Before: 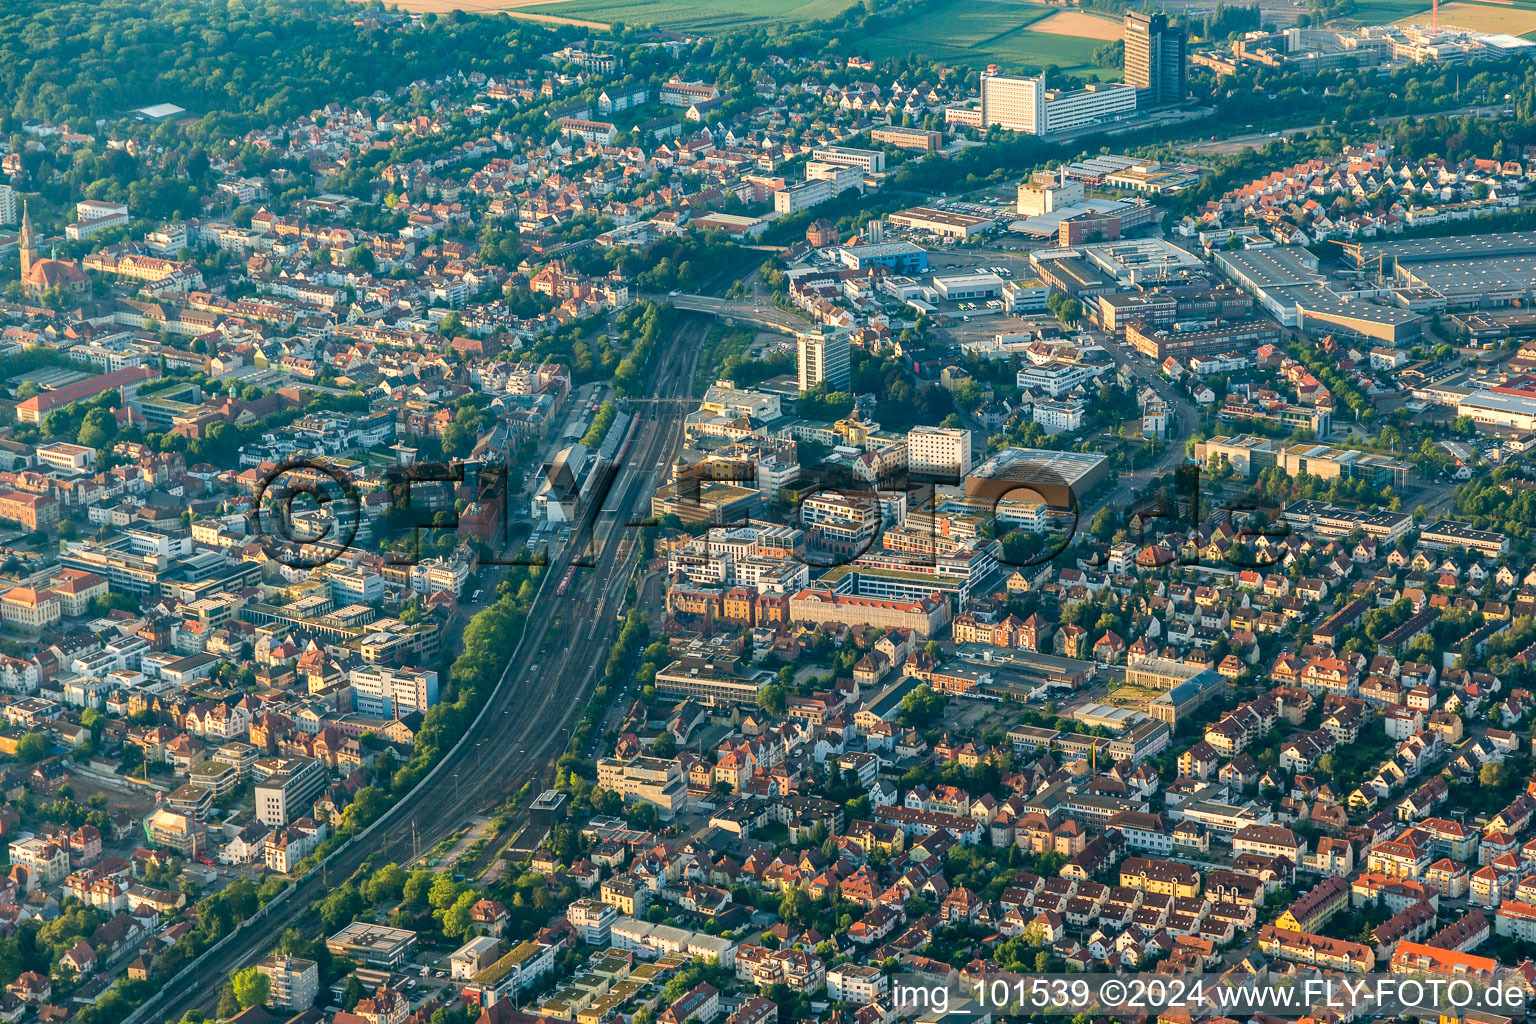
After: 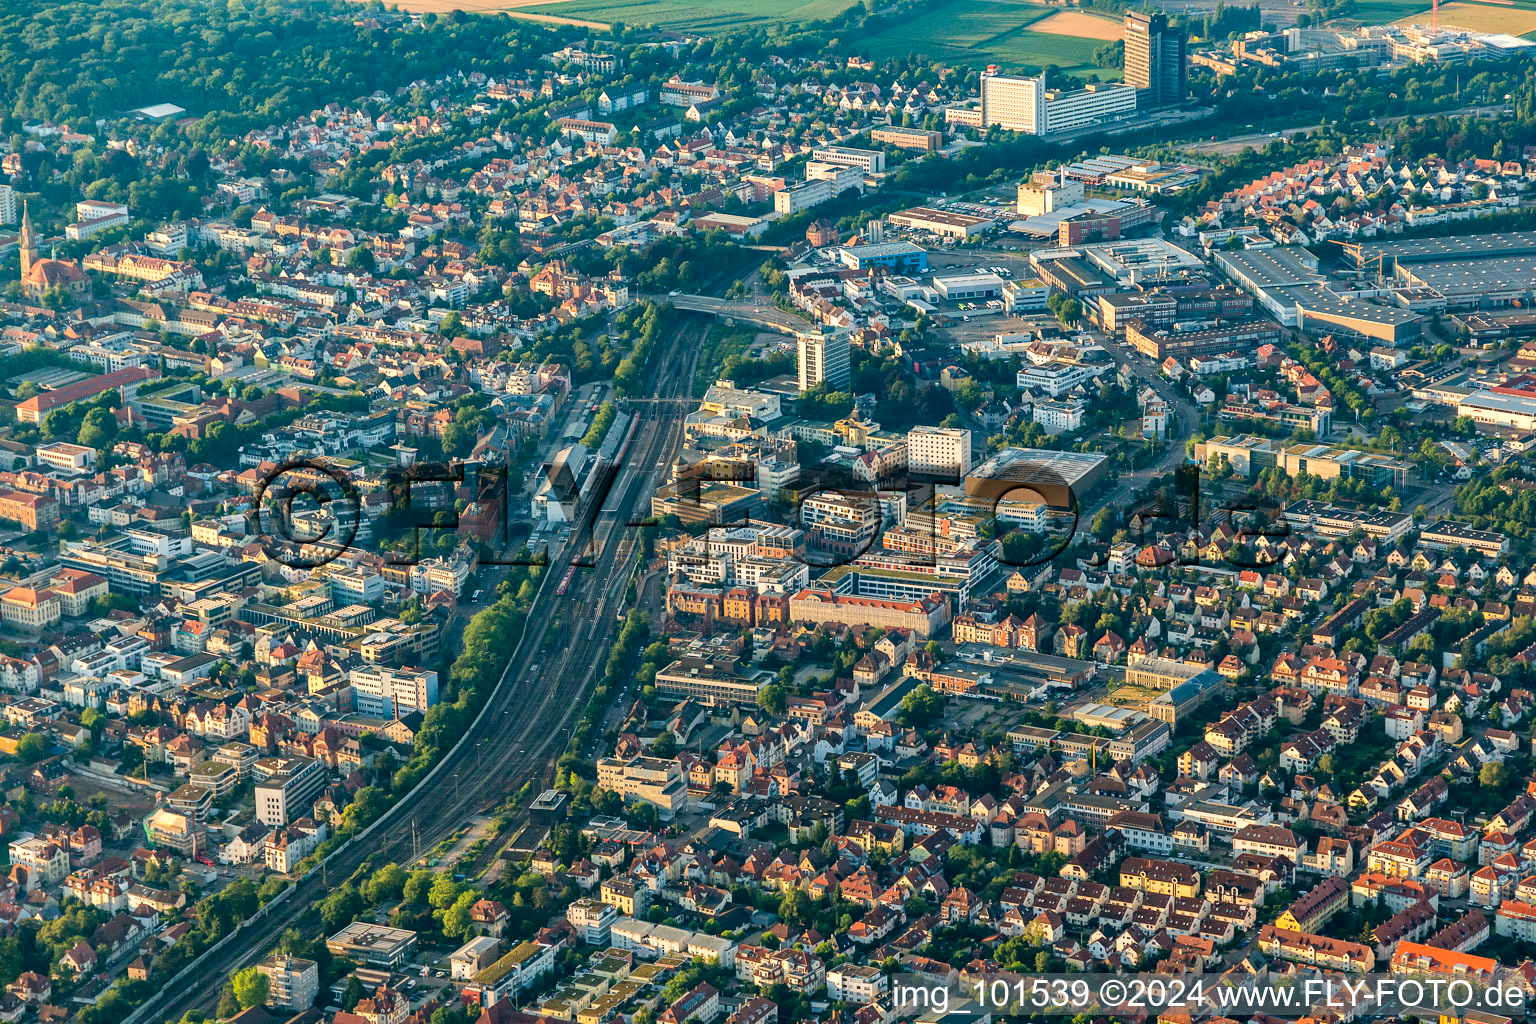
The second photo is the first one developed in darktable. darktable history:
local contrast: mode bilateral grid, contrast 21, coarseness 51, detail 132%, midtone range 0.2
haze removal: compatibility mode true, adaptive false
